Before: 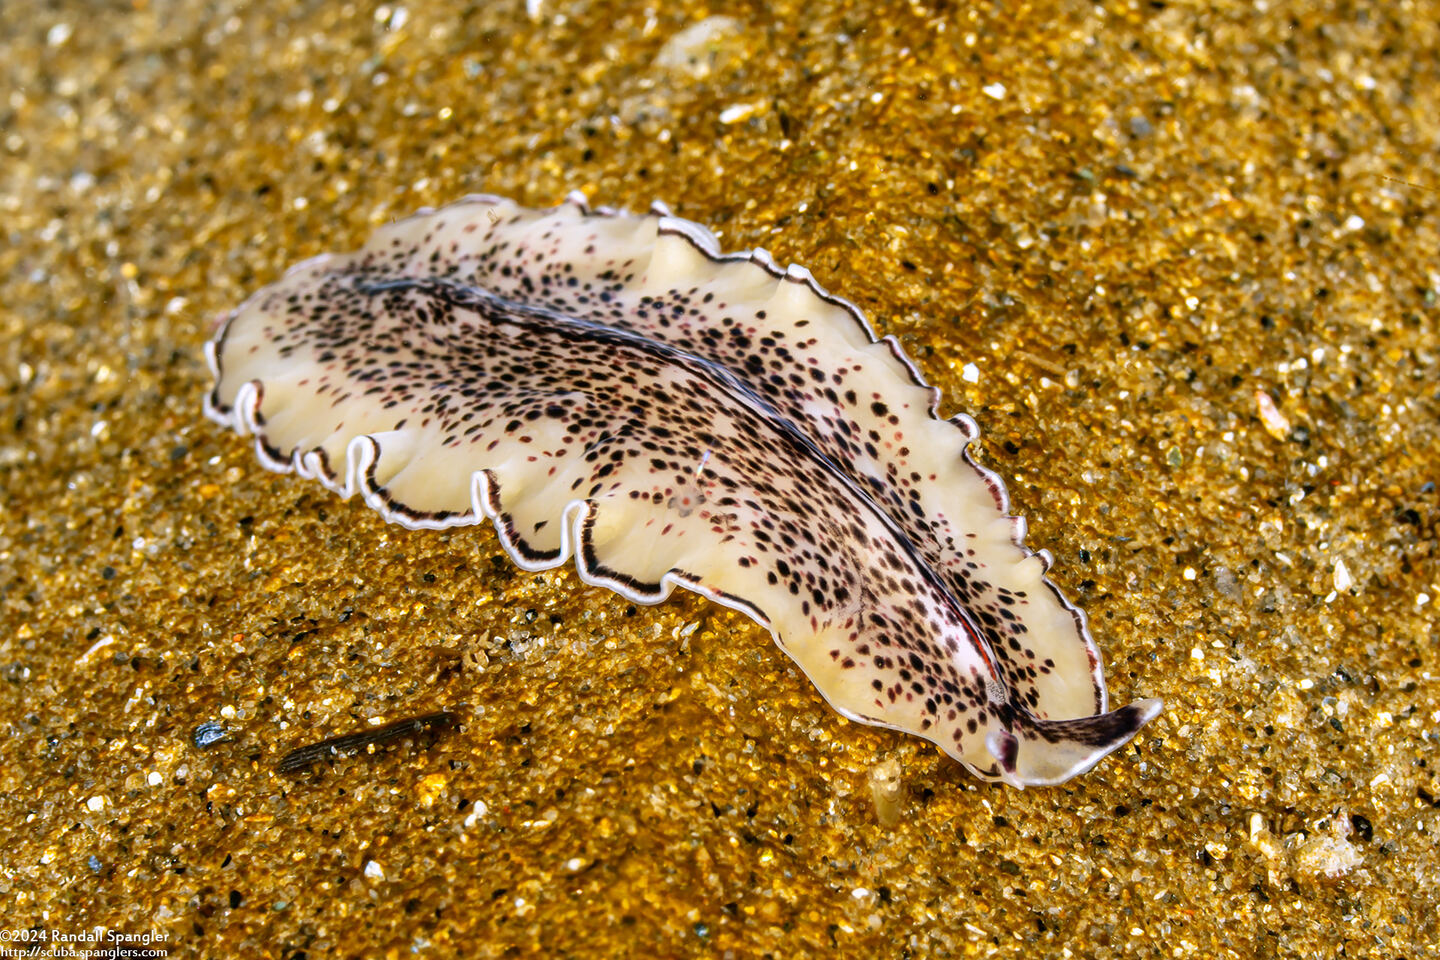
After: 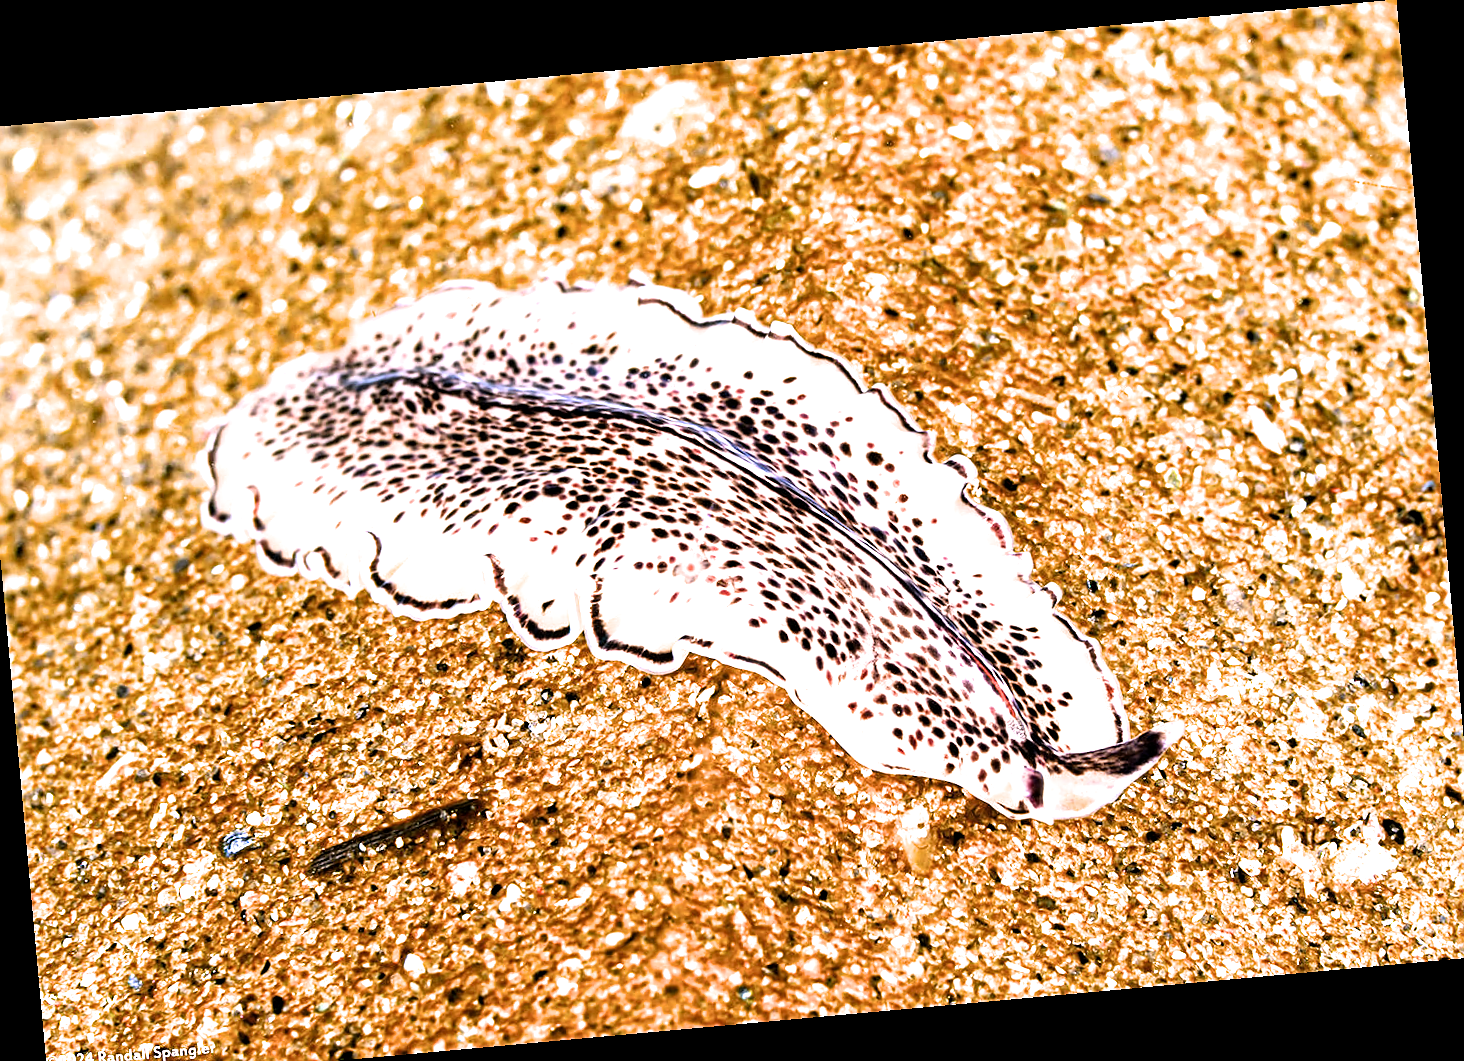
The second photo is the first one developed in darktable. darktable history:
sharpen: on, module defaults
white balance: red 1.066, blue 1.119
rotate and perspective: rotation -5.2°, automatic cropping off
crop and rotate: left 2.536%, right 1.107%, bottom 2.246%
exposure: black level correction 0, exposure 1.1 EV, compensate highlight preservation false
contrast equalizer: y [[0.5 ×6], [0.5 ×6], [0.5, 0.5, 0.501, 0.545, 0.707, 0.863], [0 ×6], [0 ×6]]
filmic rgb: white relative exposure 2.45 EV, hardness 6.33
local contrast: highlights 100%, shadows 100%, detail 120%, midtone range 0.2
